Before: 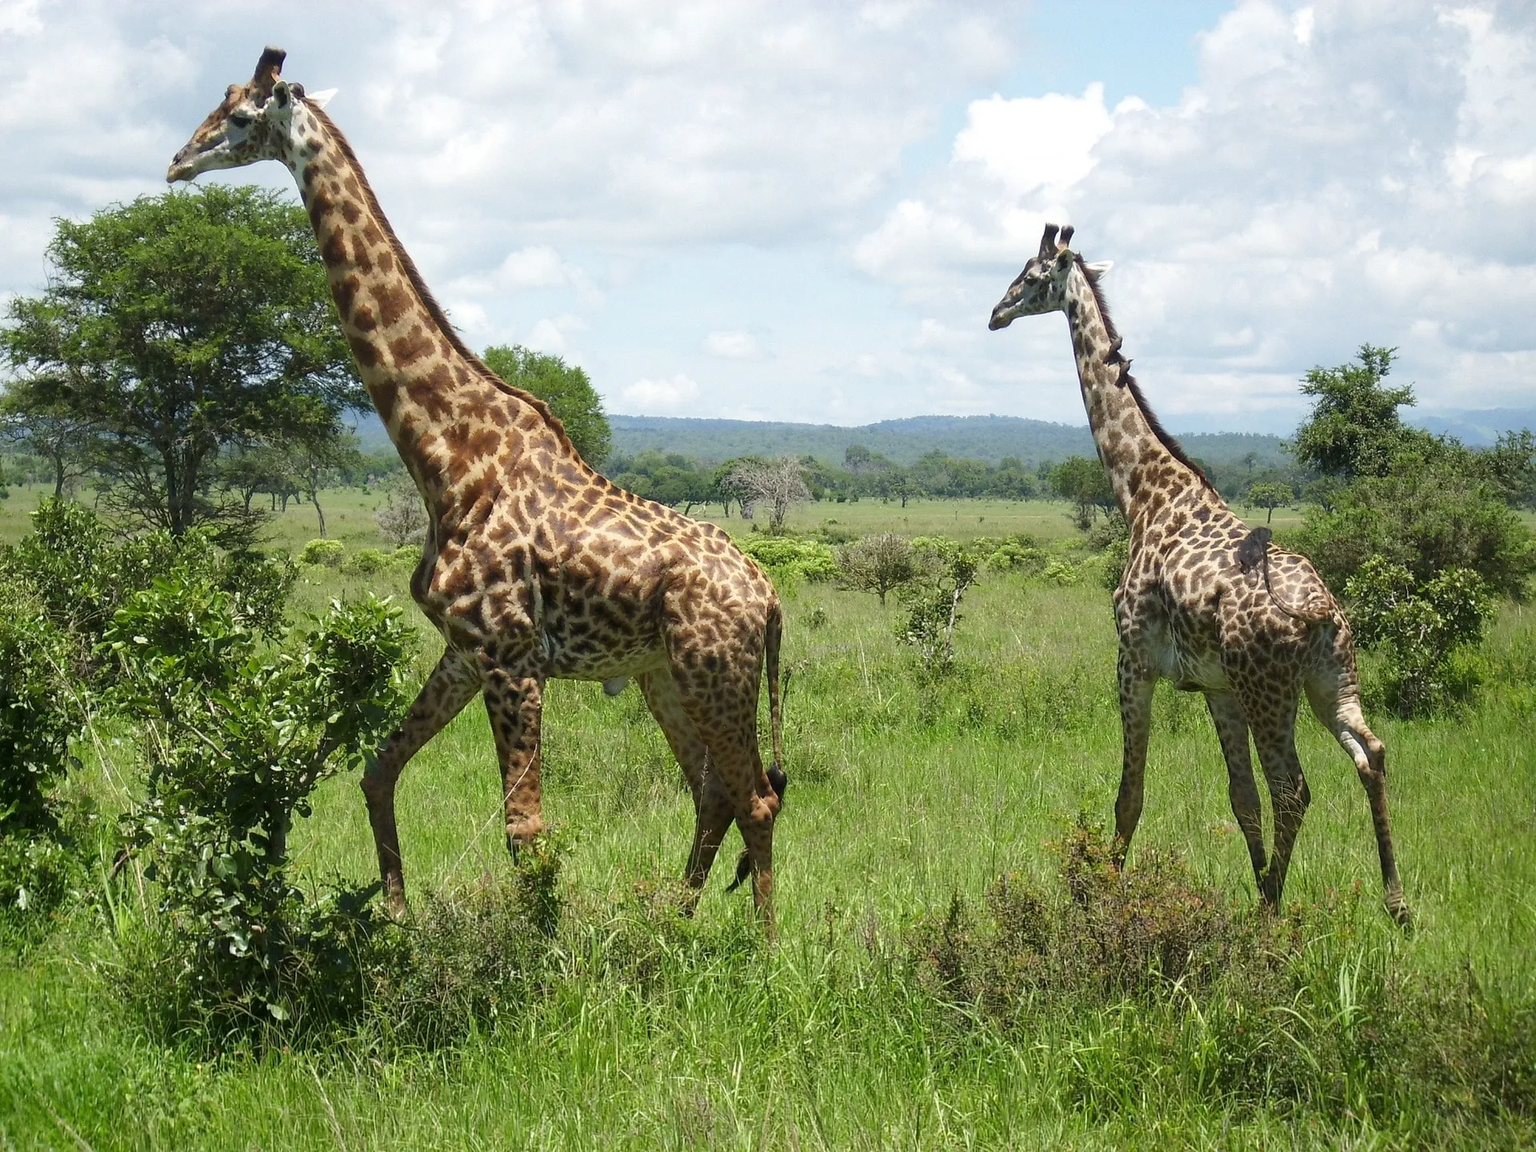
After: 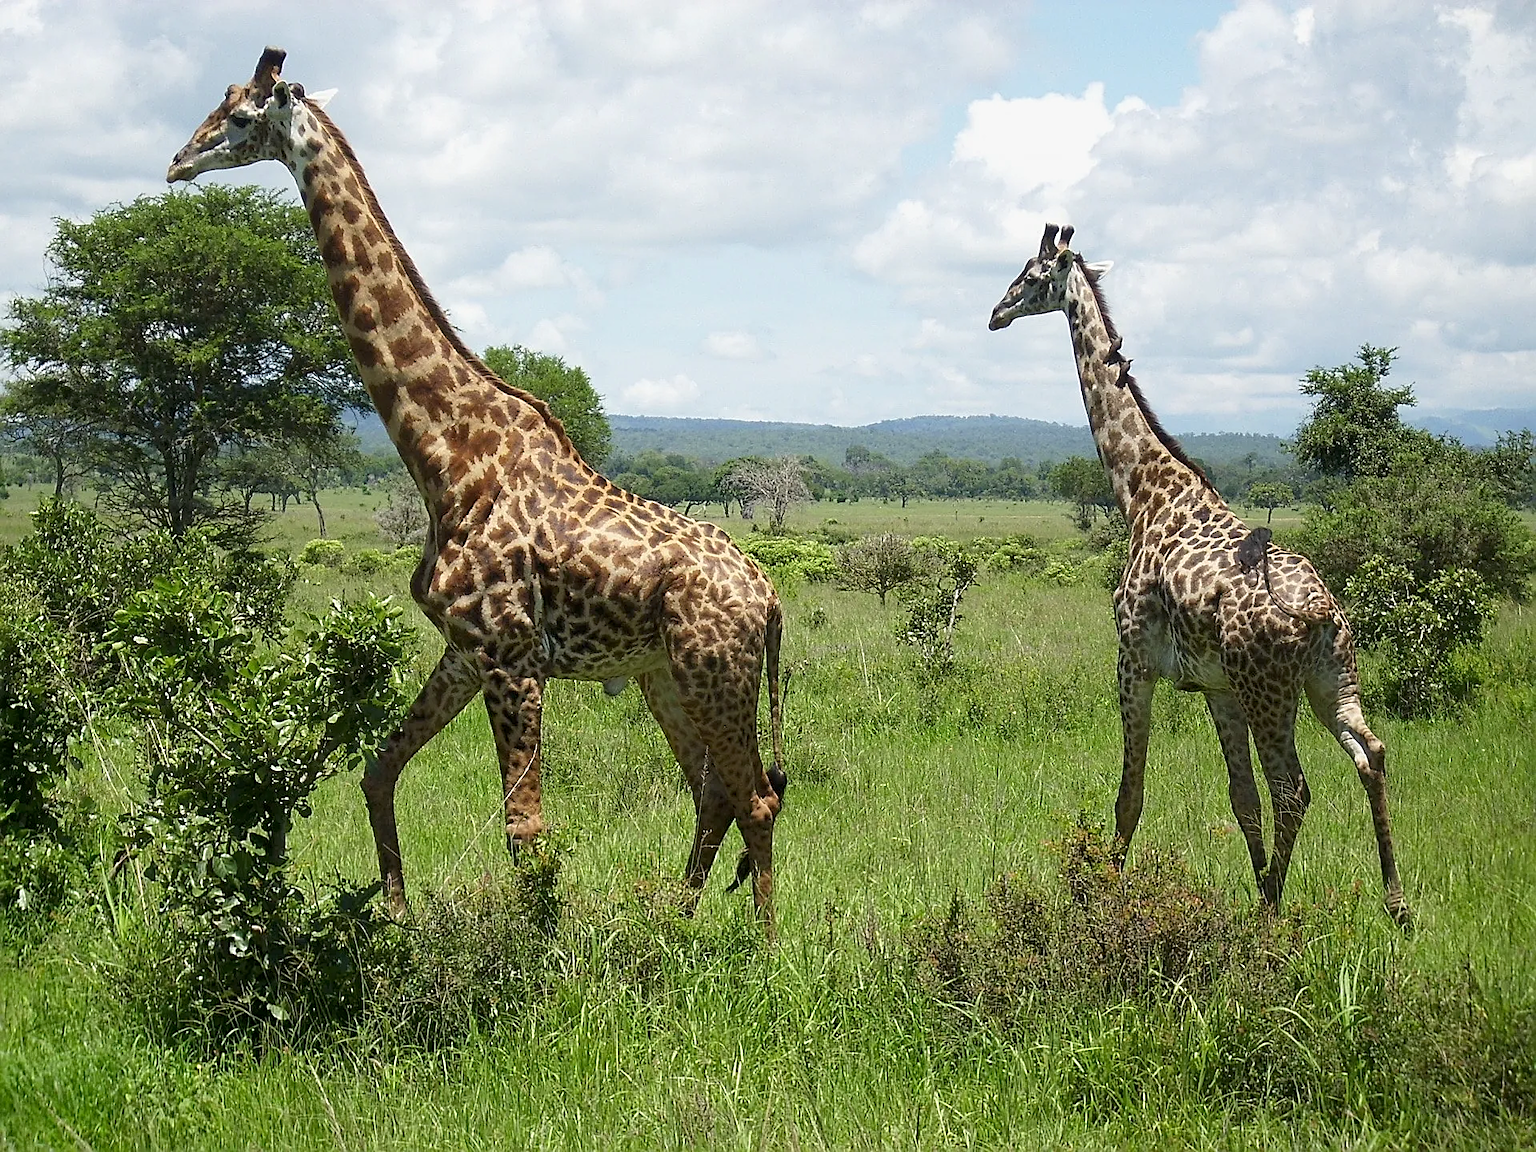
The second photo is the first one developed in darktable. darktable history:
exposure: black level correction 0.002, exposure -0.099 EV, compensate exposure bias true, compensate highlight preservation false
sharpen: amount 0.735
tone equalizer: on, module defaults
